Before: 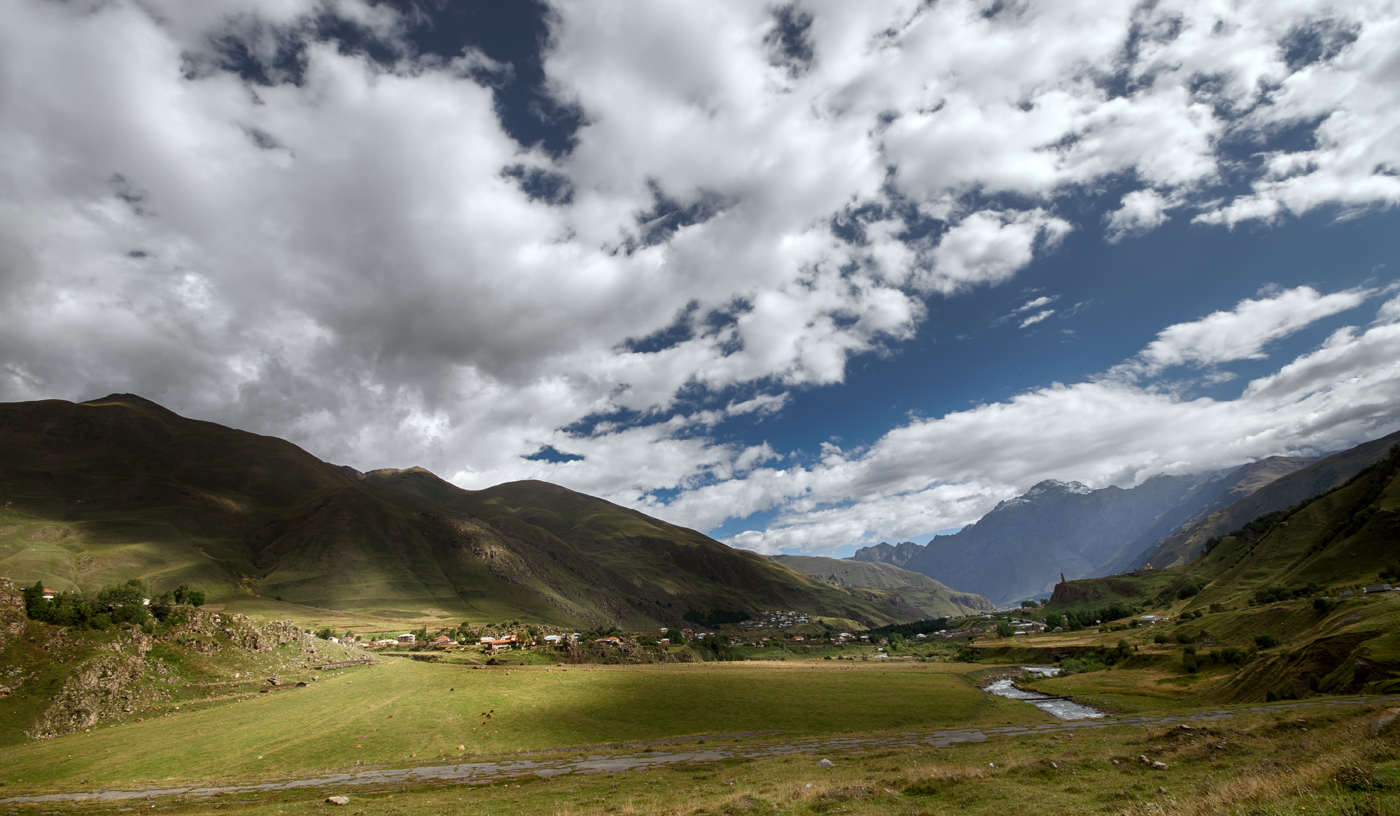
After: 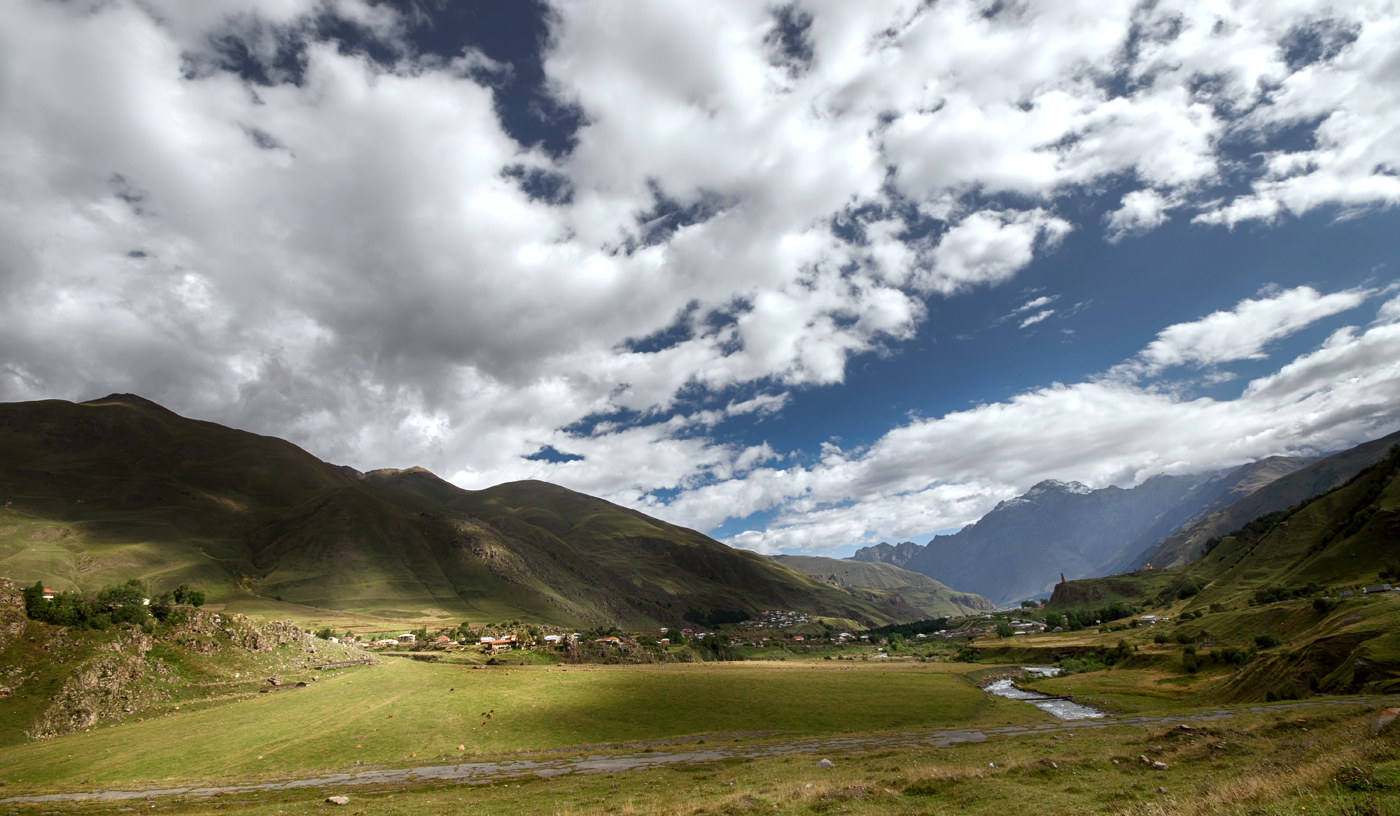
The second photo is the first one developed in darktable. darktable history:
exposure: exposure 0.2 EV, compensate highlight preservation false
tone equalizer: on, module defaults
